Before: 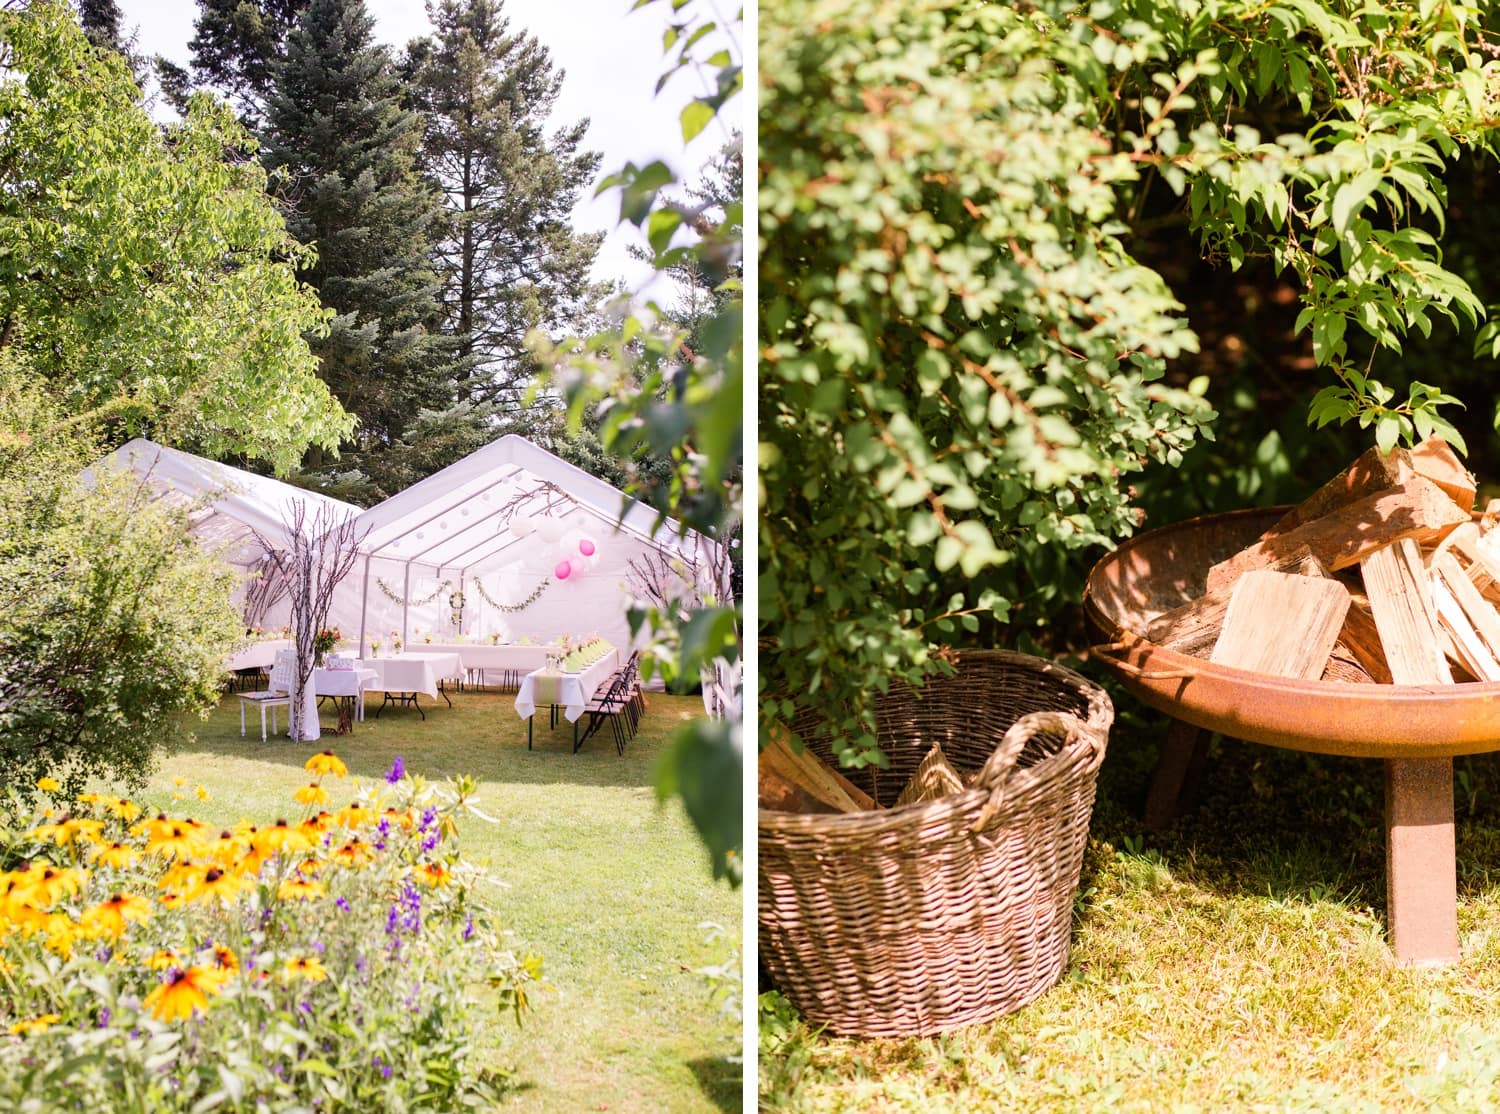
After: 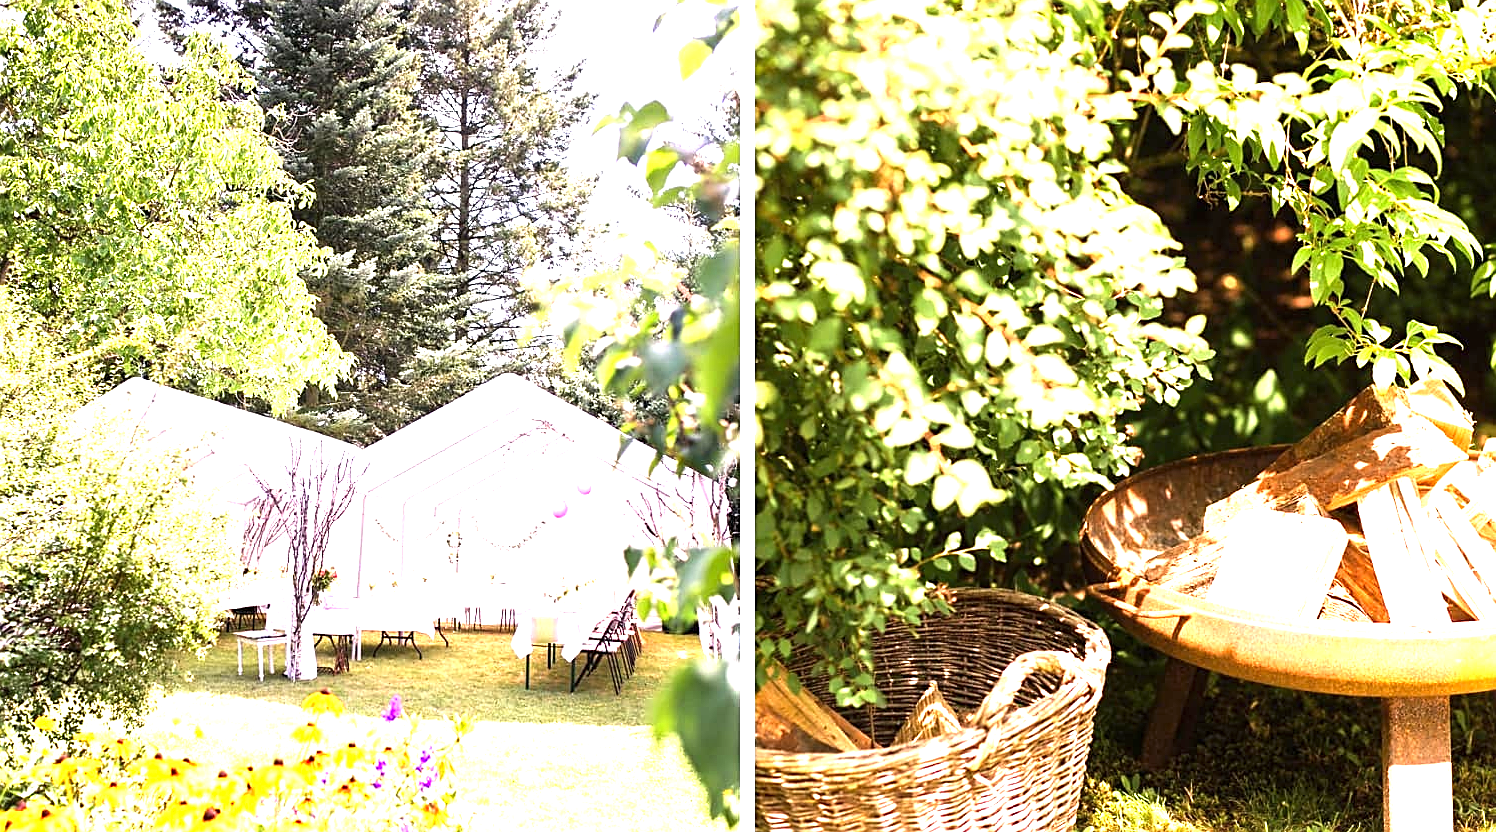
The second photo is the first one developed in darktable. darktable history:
exposure: black level correction 0, exposure 0.697 EV, compensate exposure bias true, compensate highlight preservation false
crop: left 0.206%, top 5.503%, bottom 19.802%
sharpen: on, module defaults
tone equalizer: -8 EV -1.09 EV, -7 EV -0.988 EV, -6 EV -0.902 EV, -5 EV -0.617 EV, -3 EV 0.565 EV, -2 EV 0.847 EV, -1 EV 1.01 EV, +0 EV 1.07 EV, smoothing diameter 24.87%, edges refinement/feathering 11.19, preserve details guided filter
